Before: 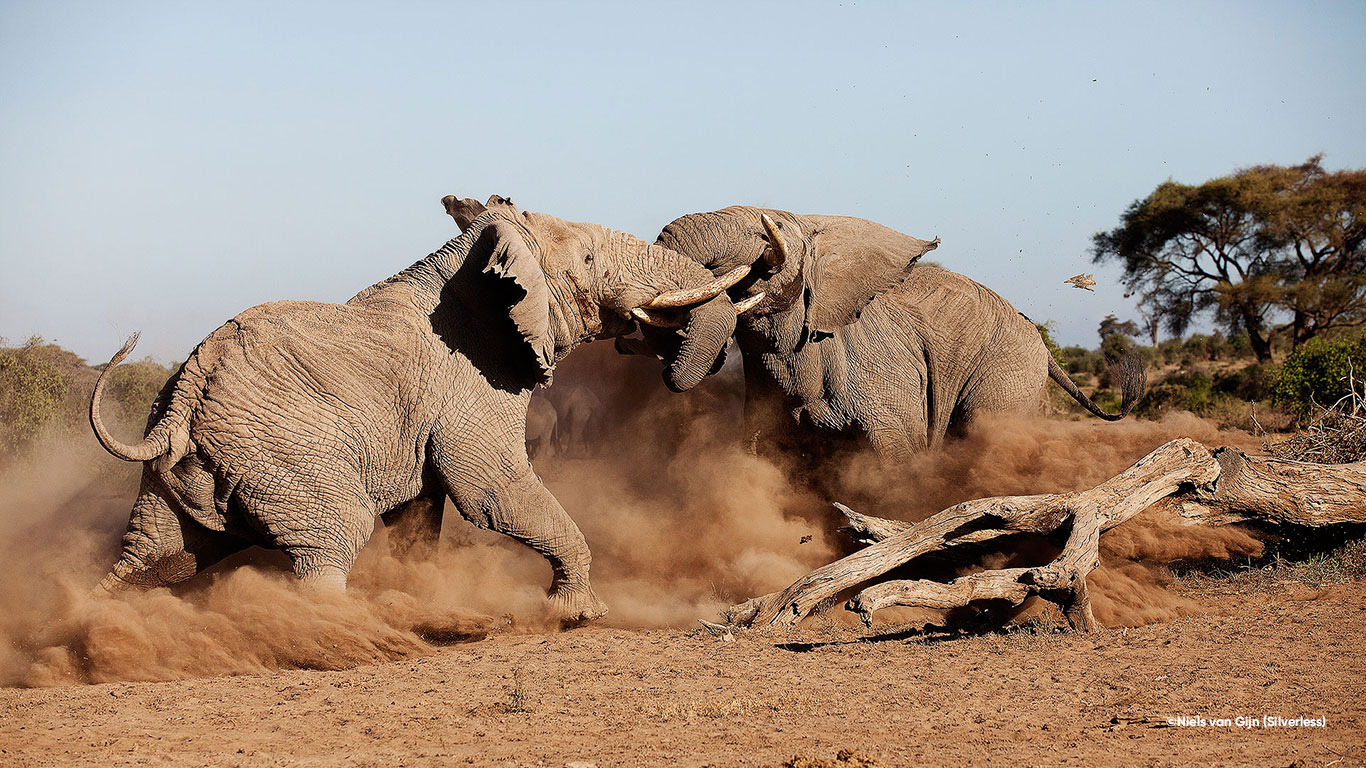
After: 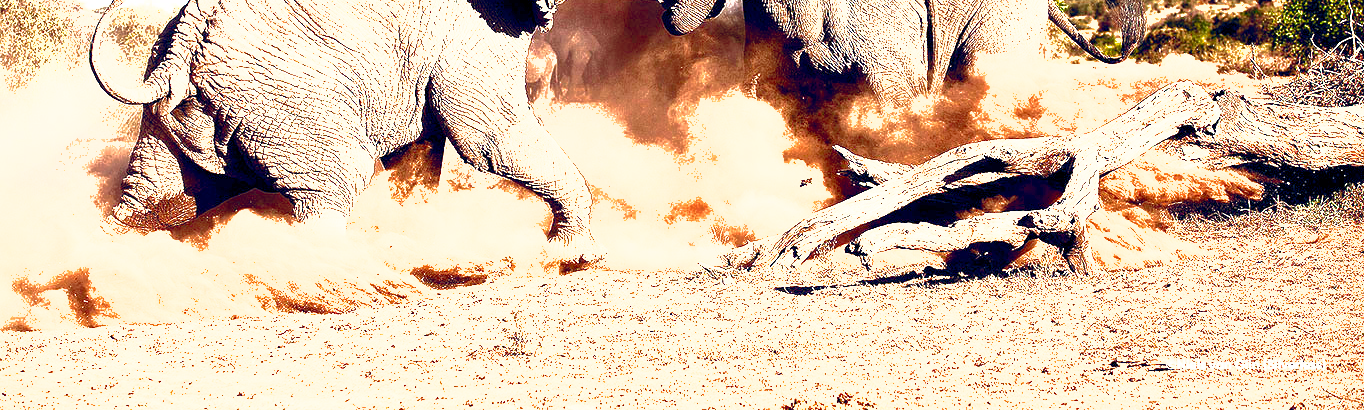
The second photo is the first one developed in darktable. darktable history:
crop and rotate: top 46.574%, right 0.074%
exposure: exposure 1.217 EV, compensate highlight preservation false
shadows and highlights: on, module defaults
color balance rgb: global offset › chroma 0.145%, global offset › hue 254.32°, perceptual saturation grading › global saturation 20%, perceptual saturation grading › highlights -49.759%, perceptual saturation grading › shadows 24.528%, perceptual brilliance grading › global brilliance 11.715%, perceptual brilliance grading › highlights 15.252%
contrast brightness saturation: brightness -0.21, saturation 0.076
tone equalizer: -8 EV -0.717 EV, -7 EV -0.7 EV, -6 EV -0.574 EV, -5 EV -0.412 EV, -3 EV 0.365 EV, -2 EV 0.6 EV, -1 EV 0.686 EV, +0 EV 0.764 EV
